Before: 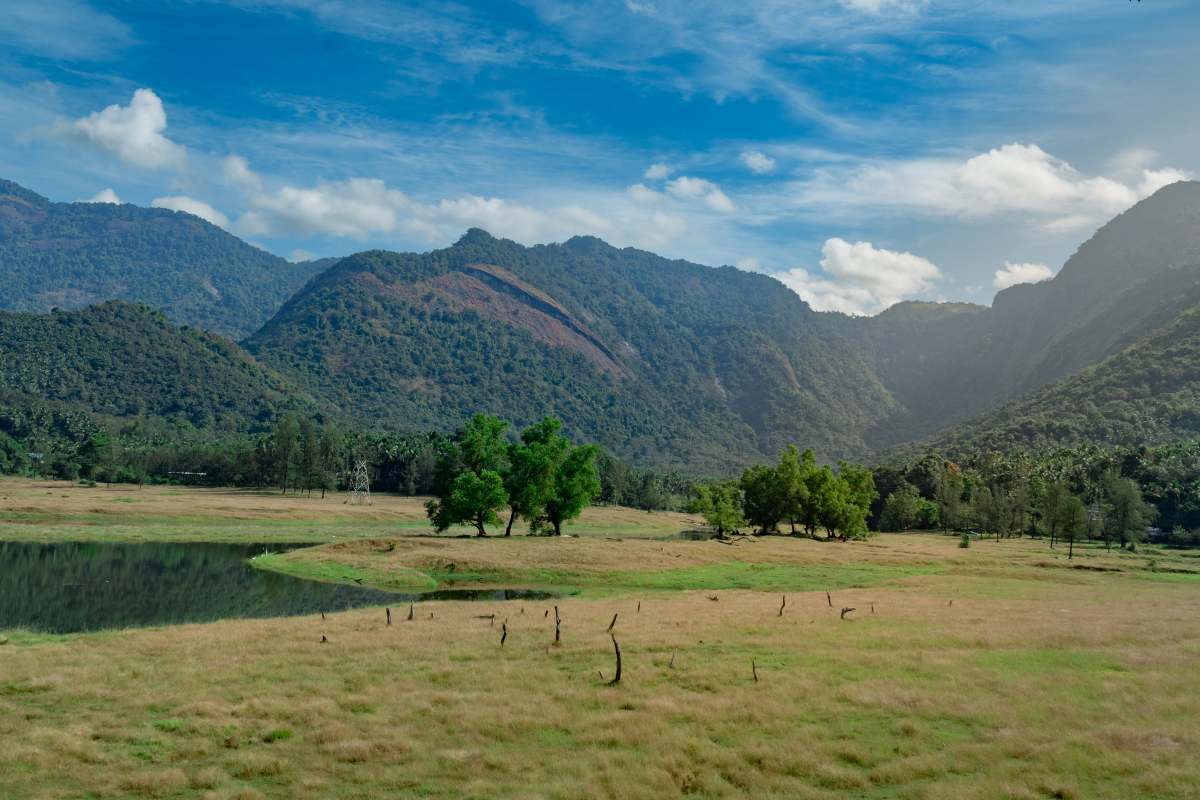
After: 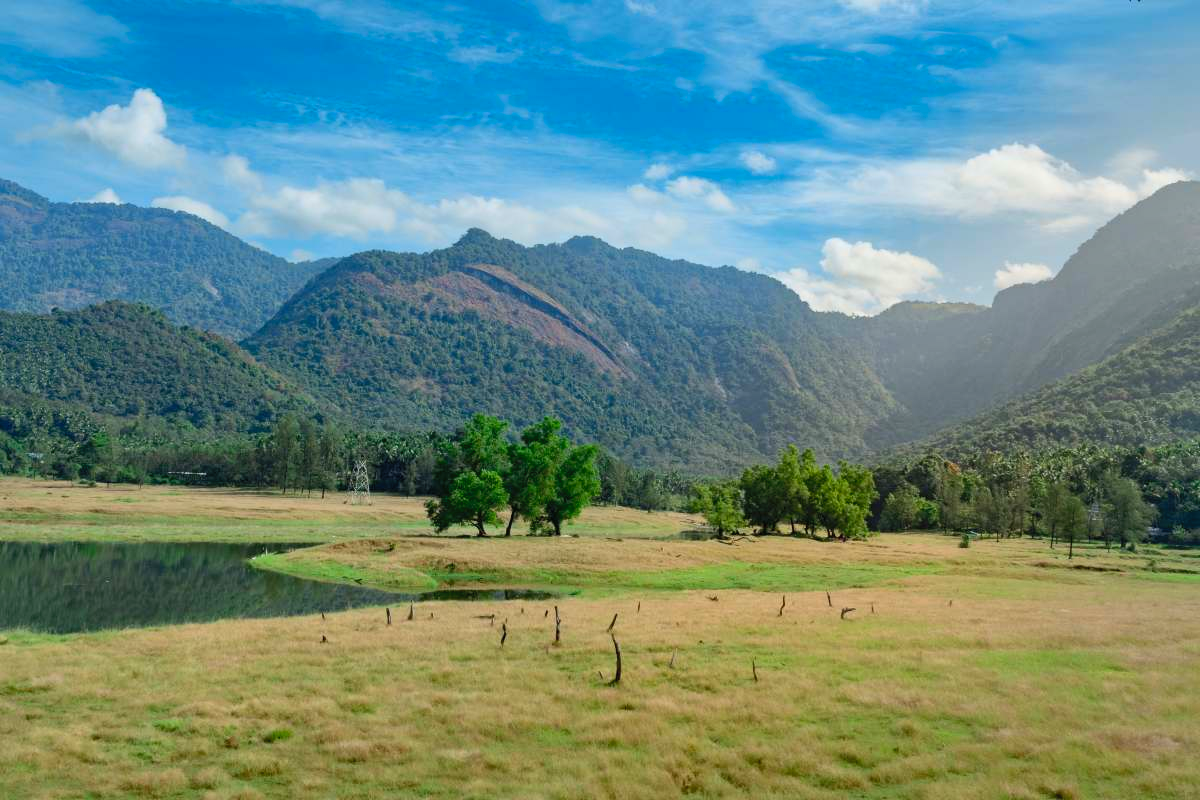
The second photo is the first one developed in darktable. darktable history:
contrast brightness saturation: contrast 0.196, brightness 0.167, saturation 0.223
shadows and highlights: on, module defaults
